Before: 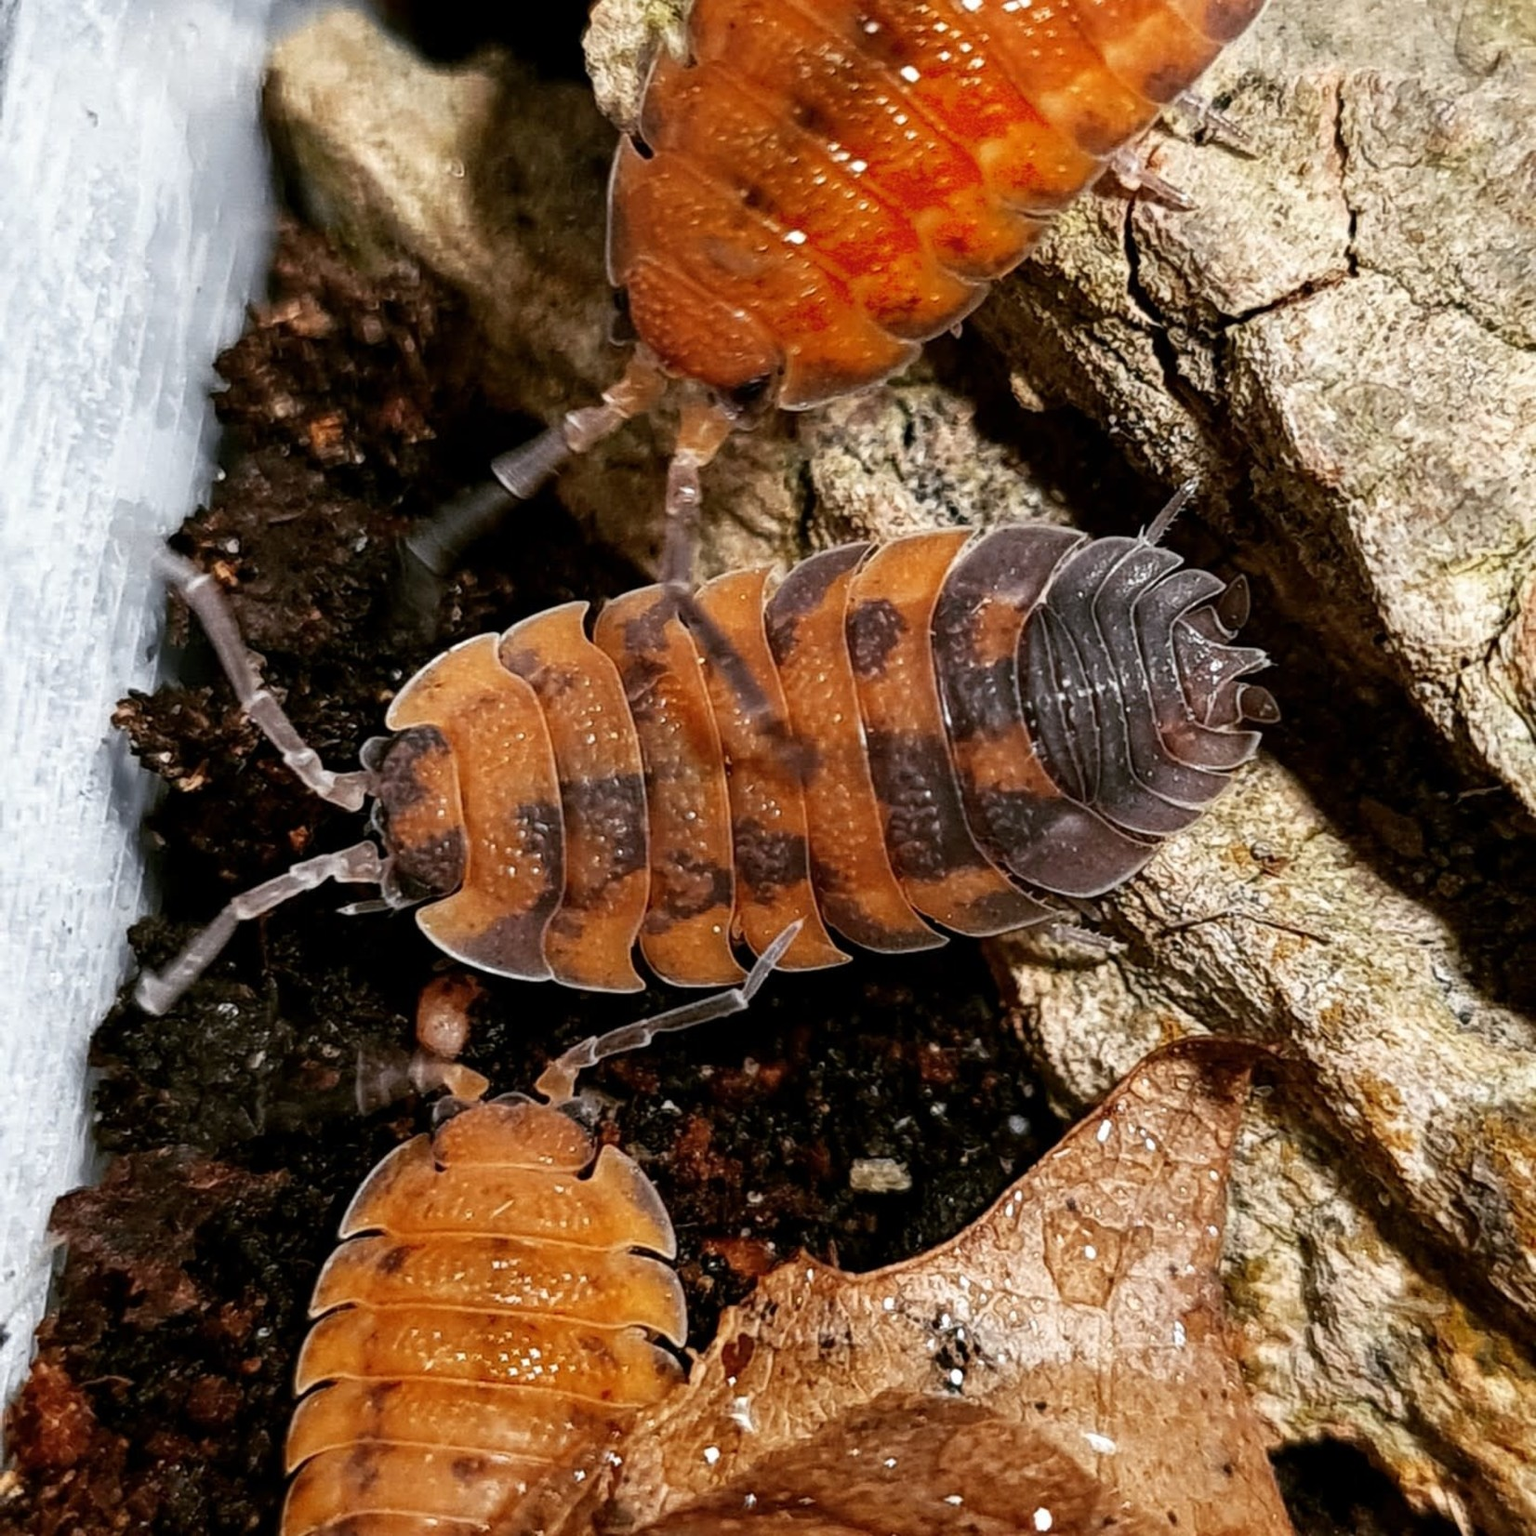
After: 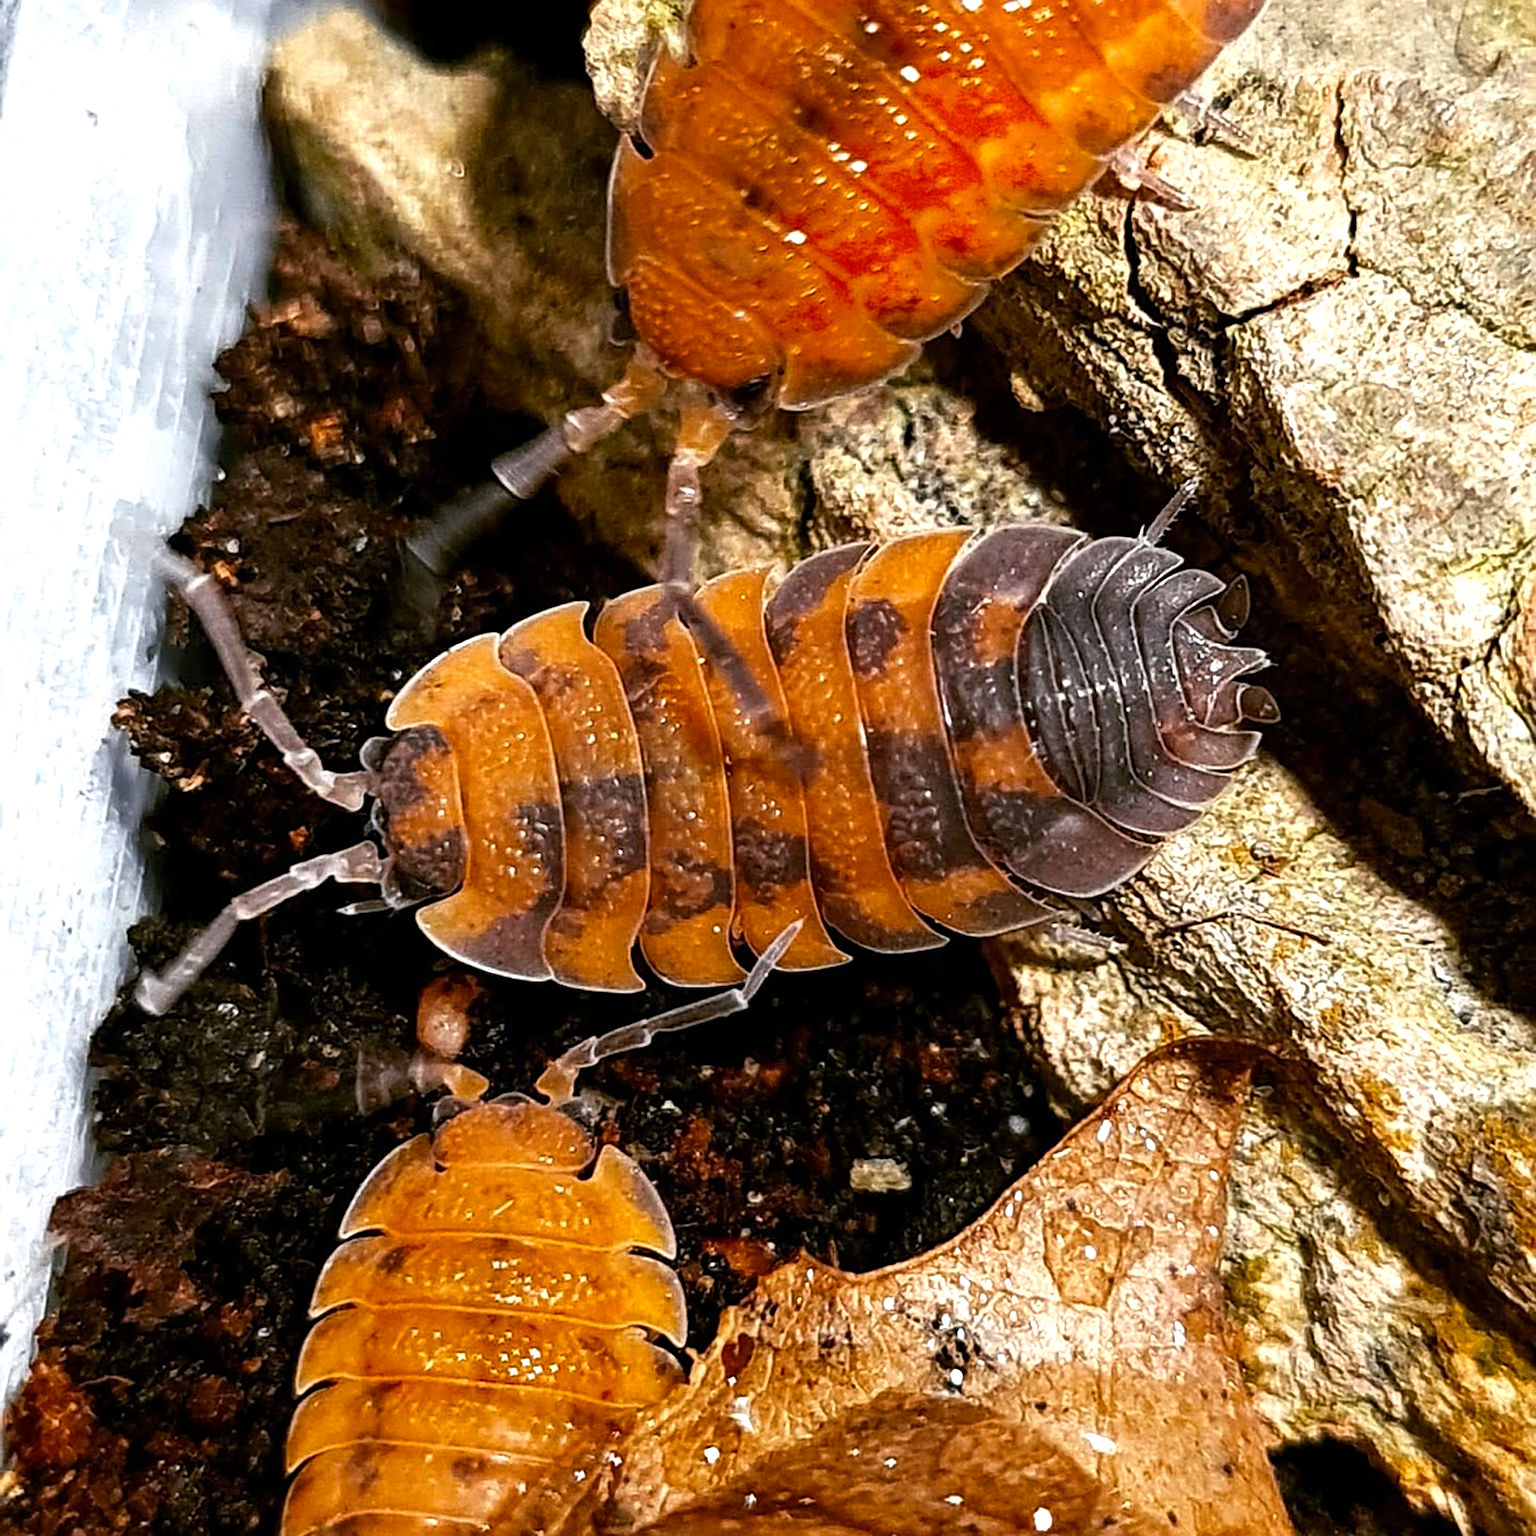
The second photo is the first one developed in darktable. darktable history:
color balance rgb: perceptual saturation grading › global saturation 17.735%, perceptual brilliance grading › global brilliance 12.252%, global vibrance 14.224%
sharpen: amount 0.492
